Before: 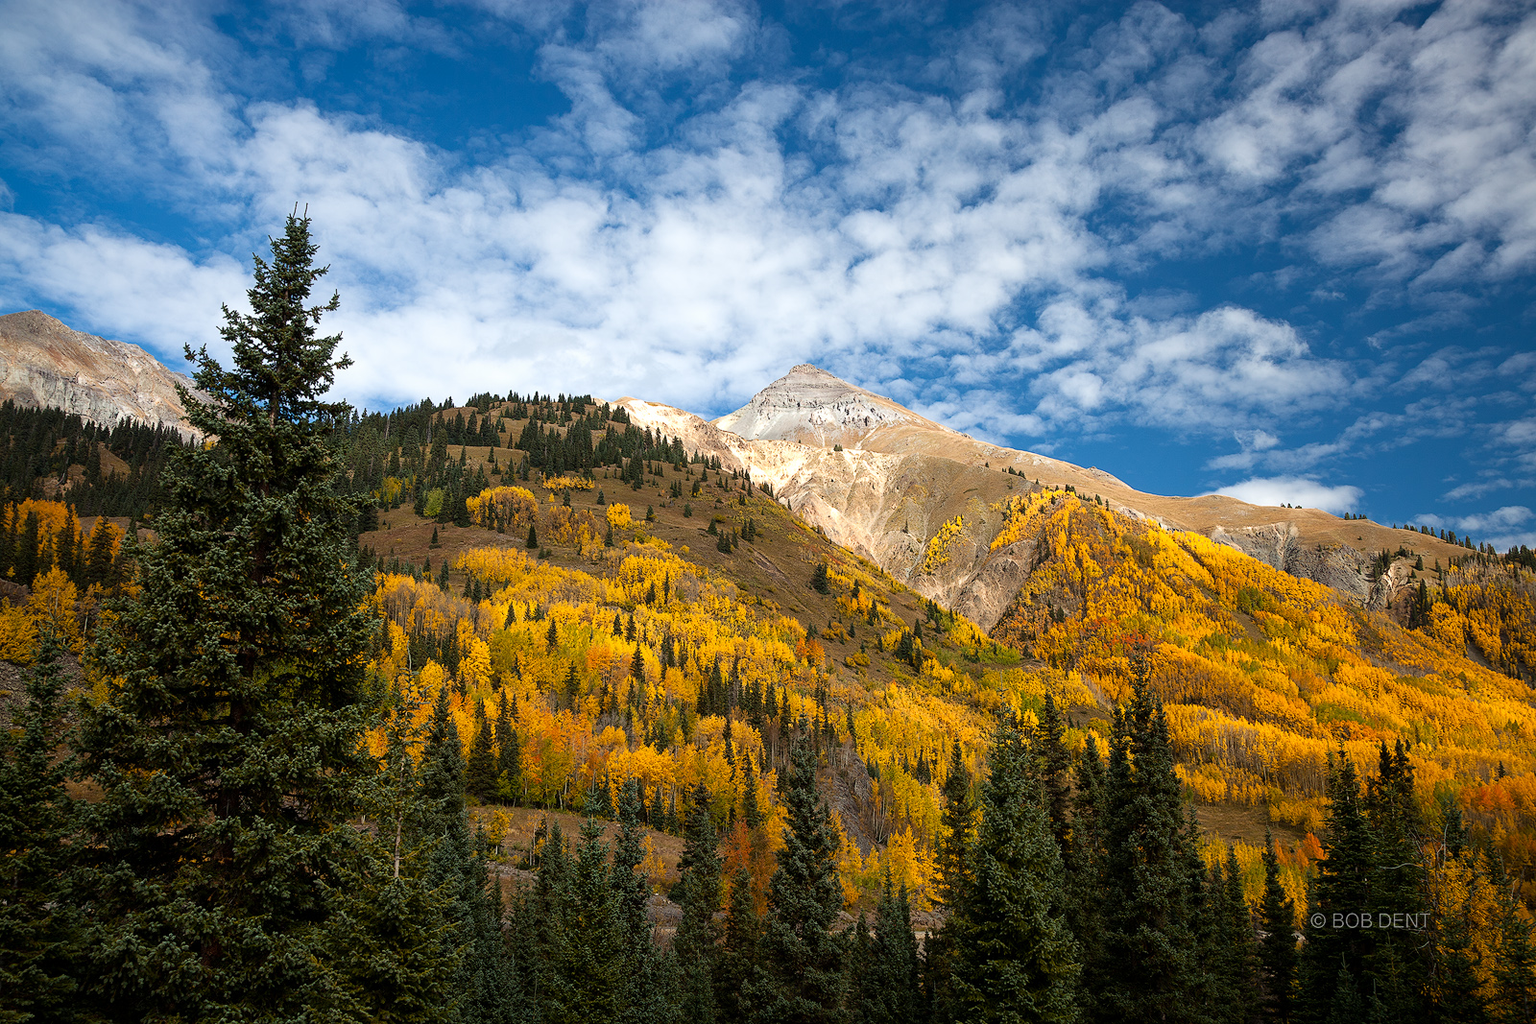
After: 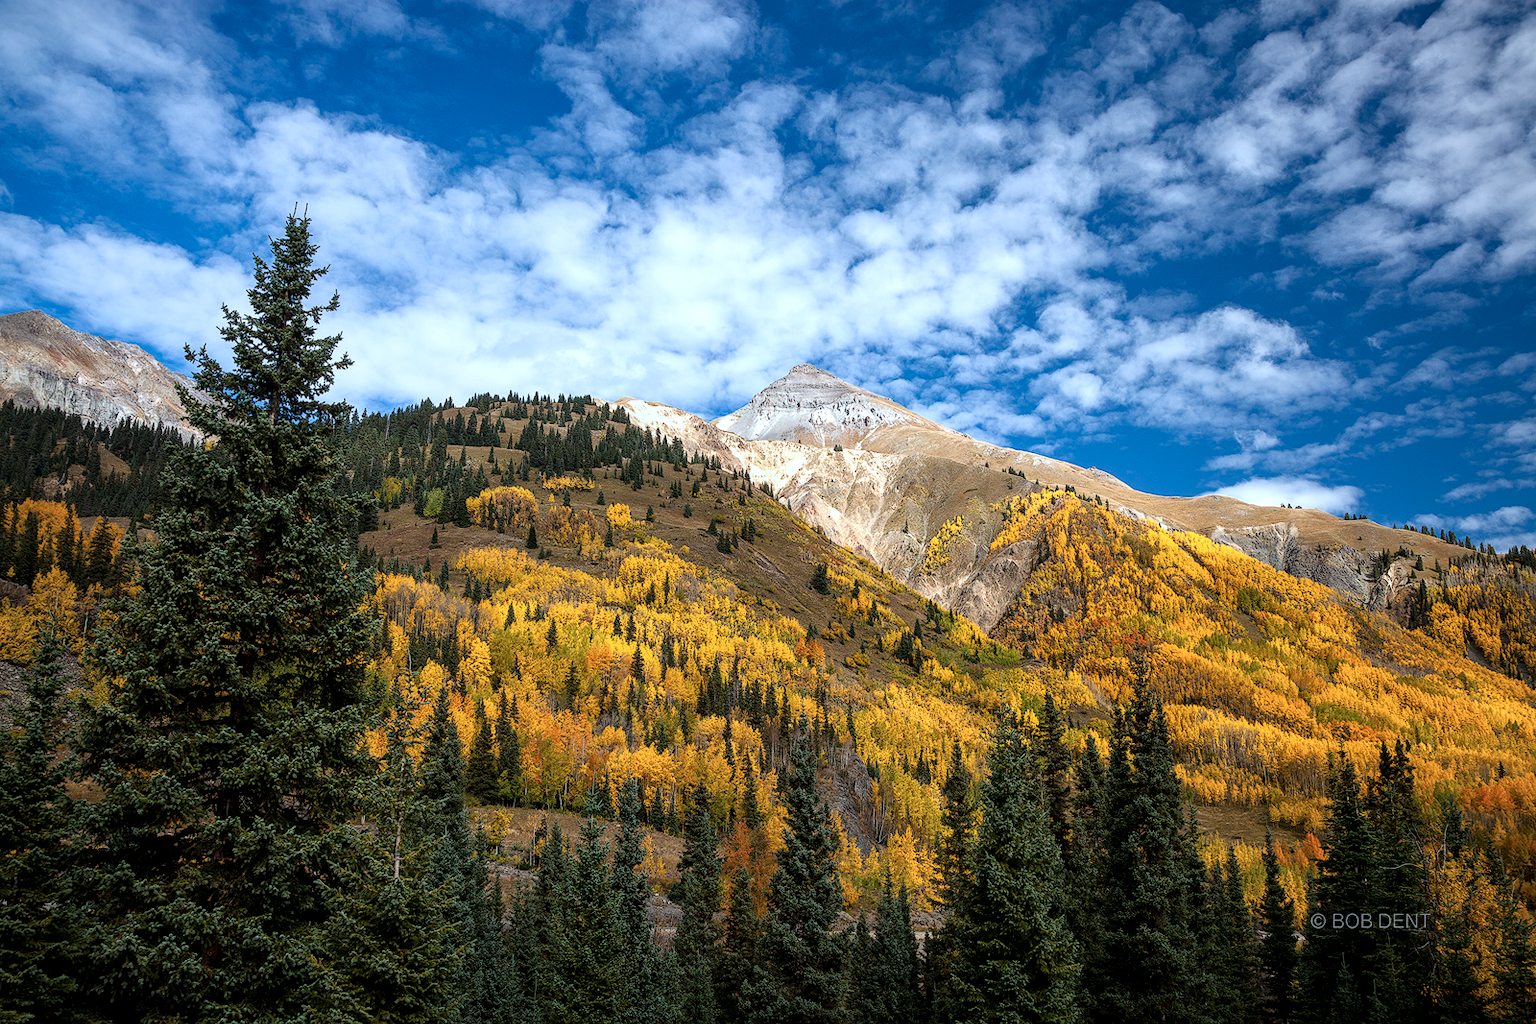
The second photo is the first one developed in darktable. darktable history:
local contrast: detail 130%
white balance: emerald 1
color calibration: x 0.372, y 0.386, temperature 4283.97 K
